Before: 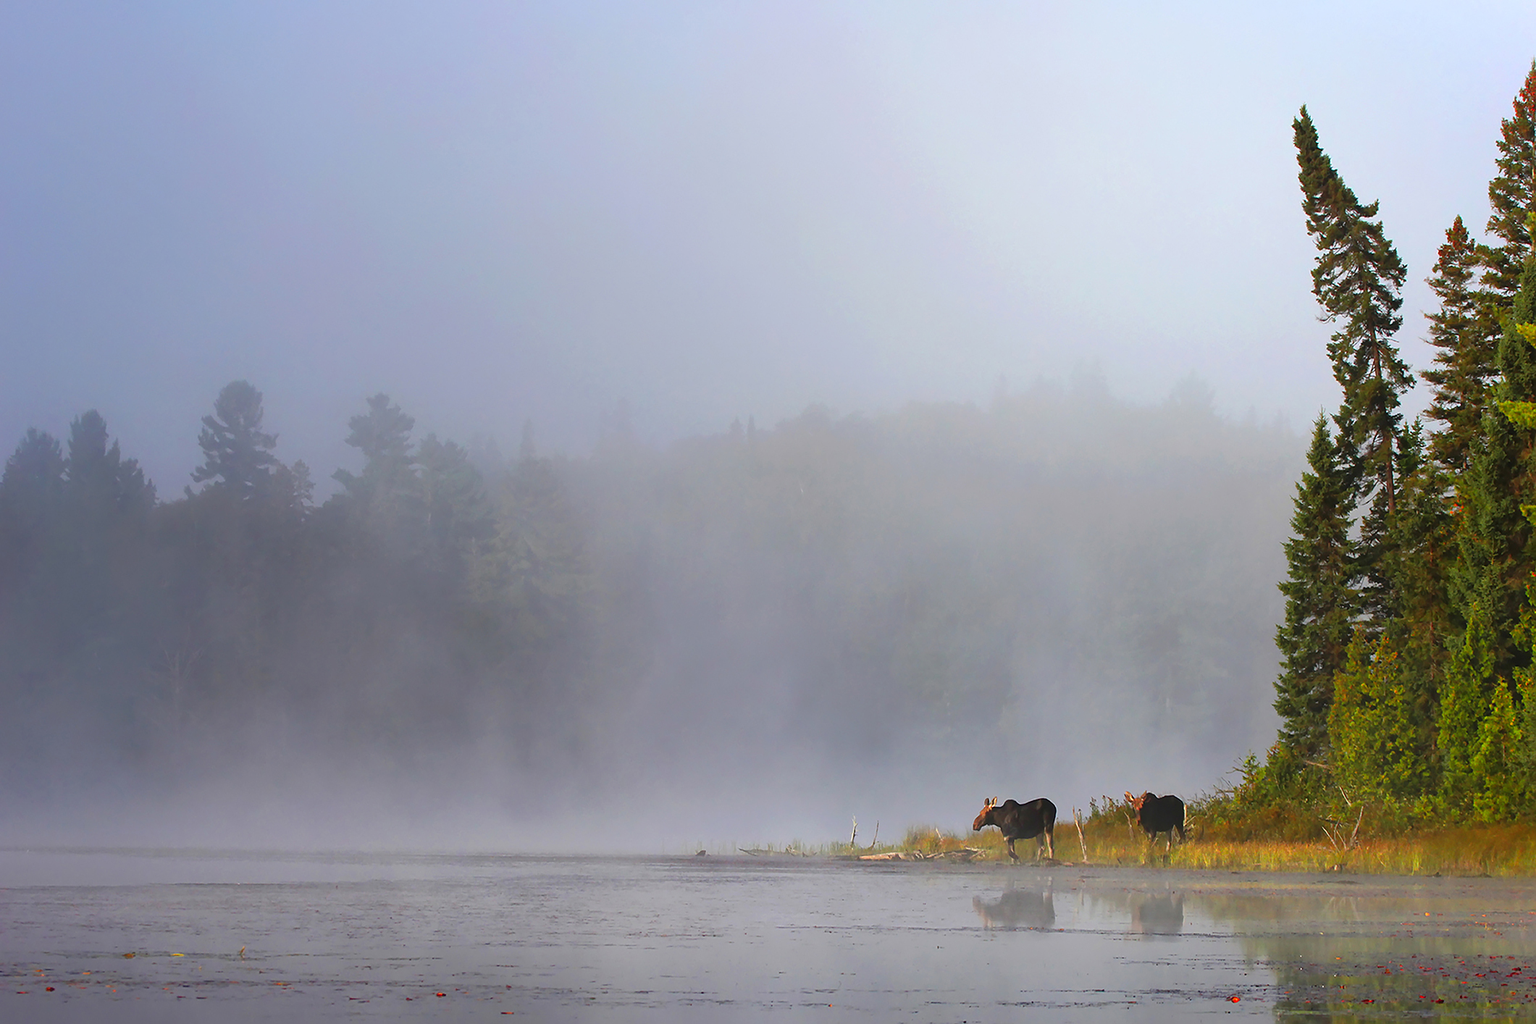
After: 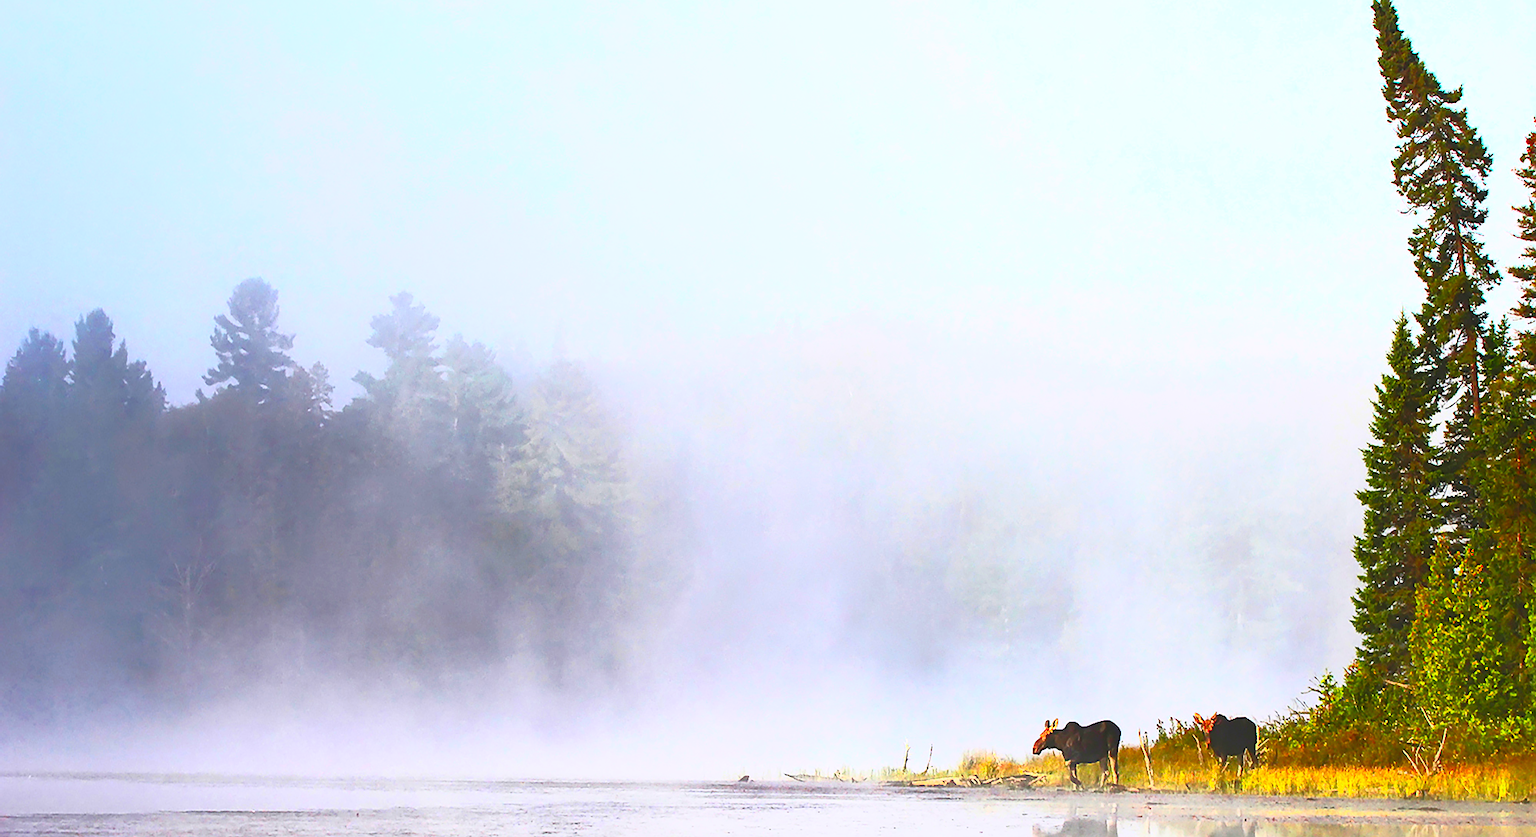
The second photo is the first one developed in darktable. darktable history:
contrast brightness saturation: contrast 1, brightness 1, saturation 1
crop and rotate: angle 0.03°, top 11.643%, right 5.651%, bottom 11.189%
exposure: exposure -0.242 EV, compensate highlight preservation false
sharpen: on, module defaults
tone equalizer: on, module defaults
